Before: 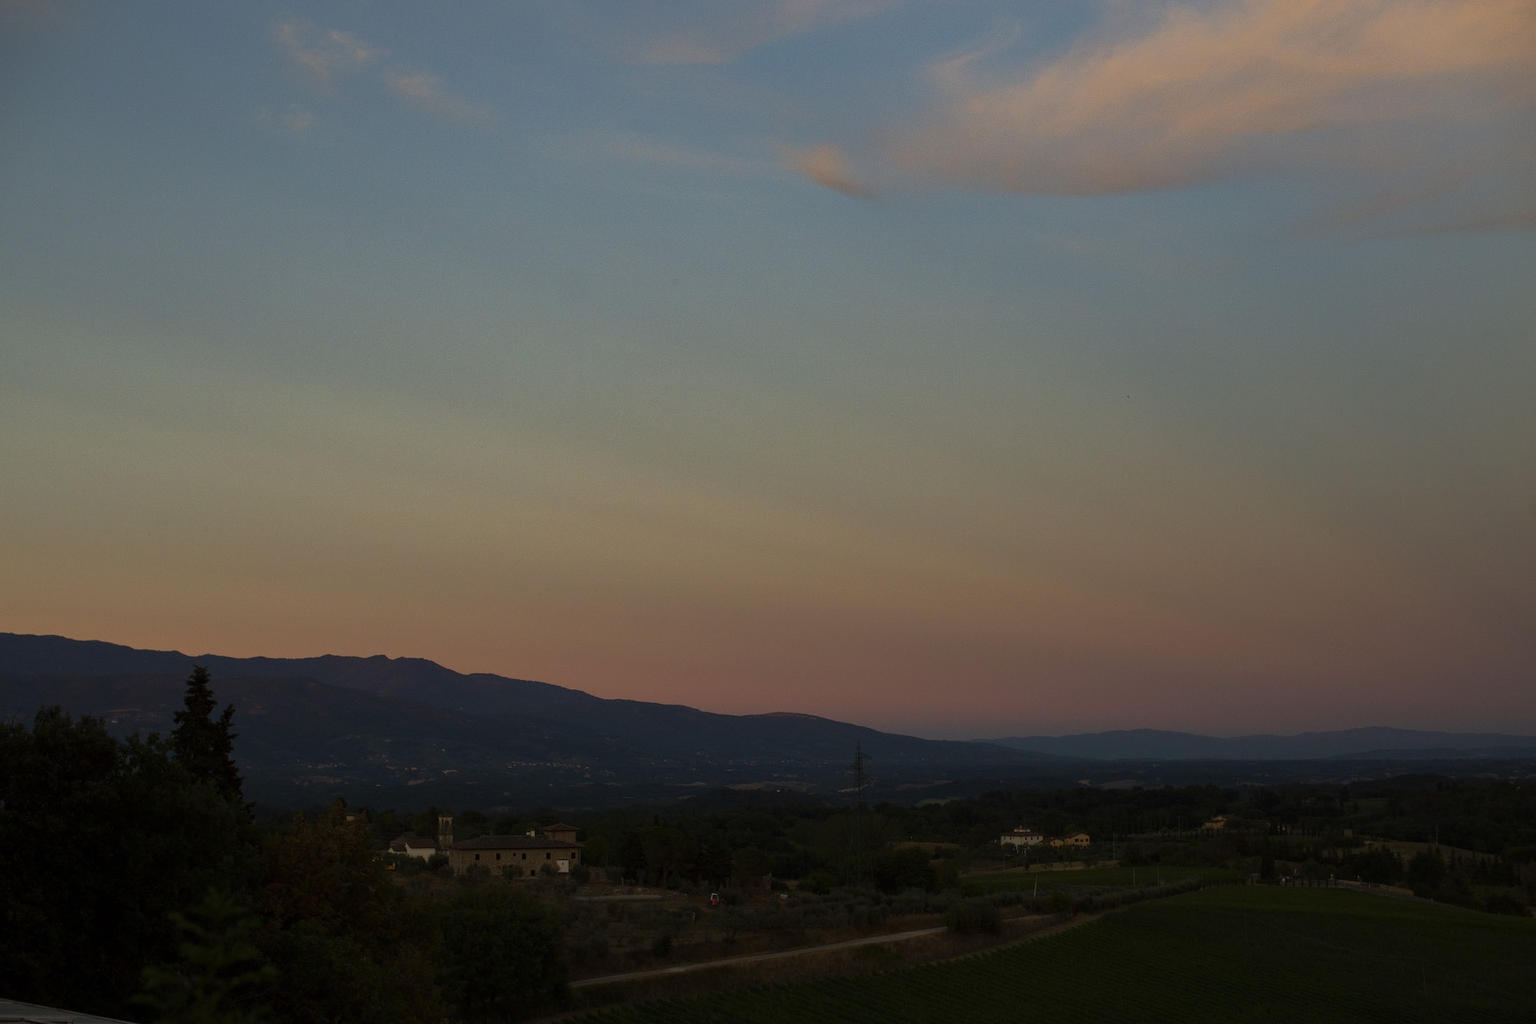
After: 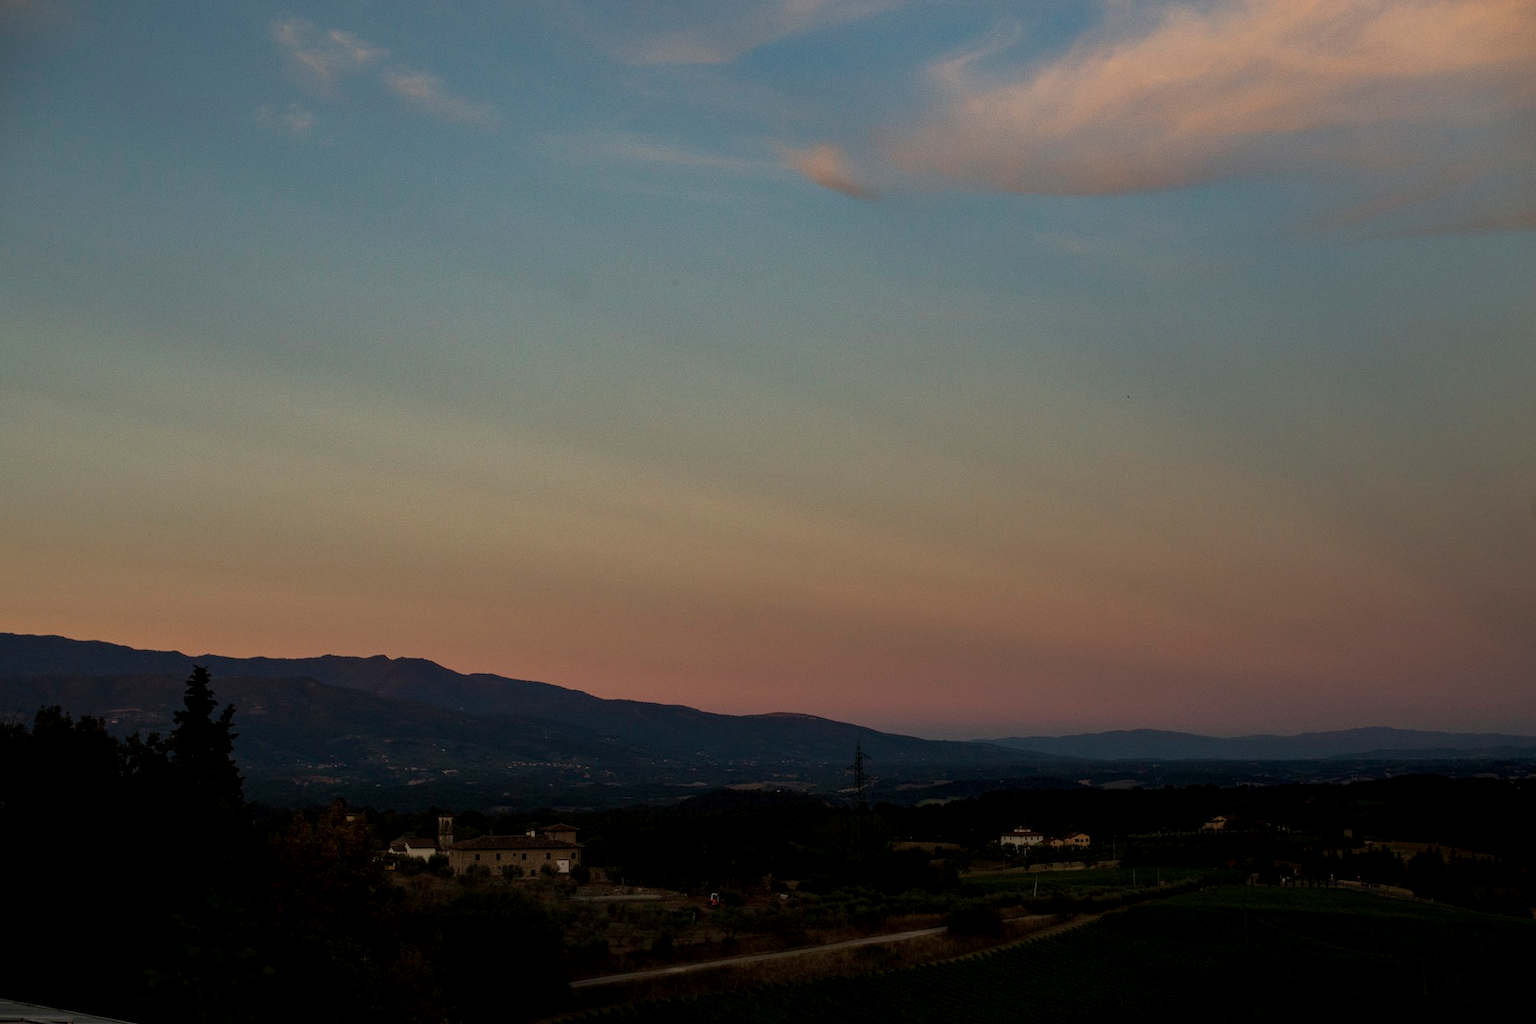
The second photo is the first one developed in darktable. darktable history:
local contrast: highlights 62%, detail 143%, midtone range 0.429
